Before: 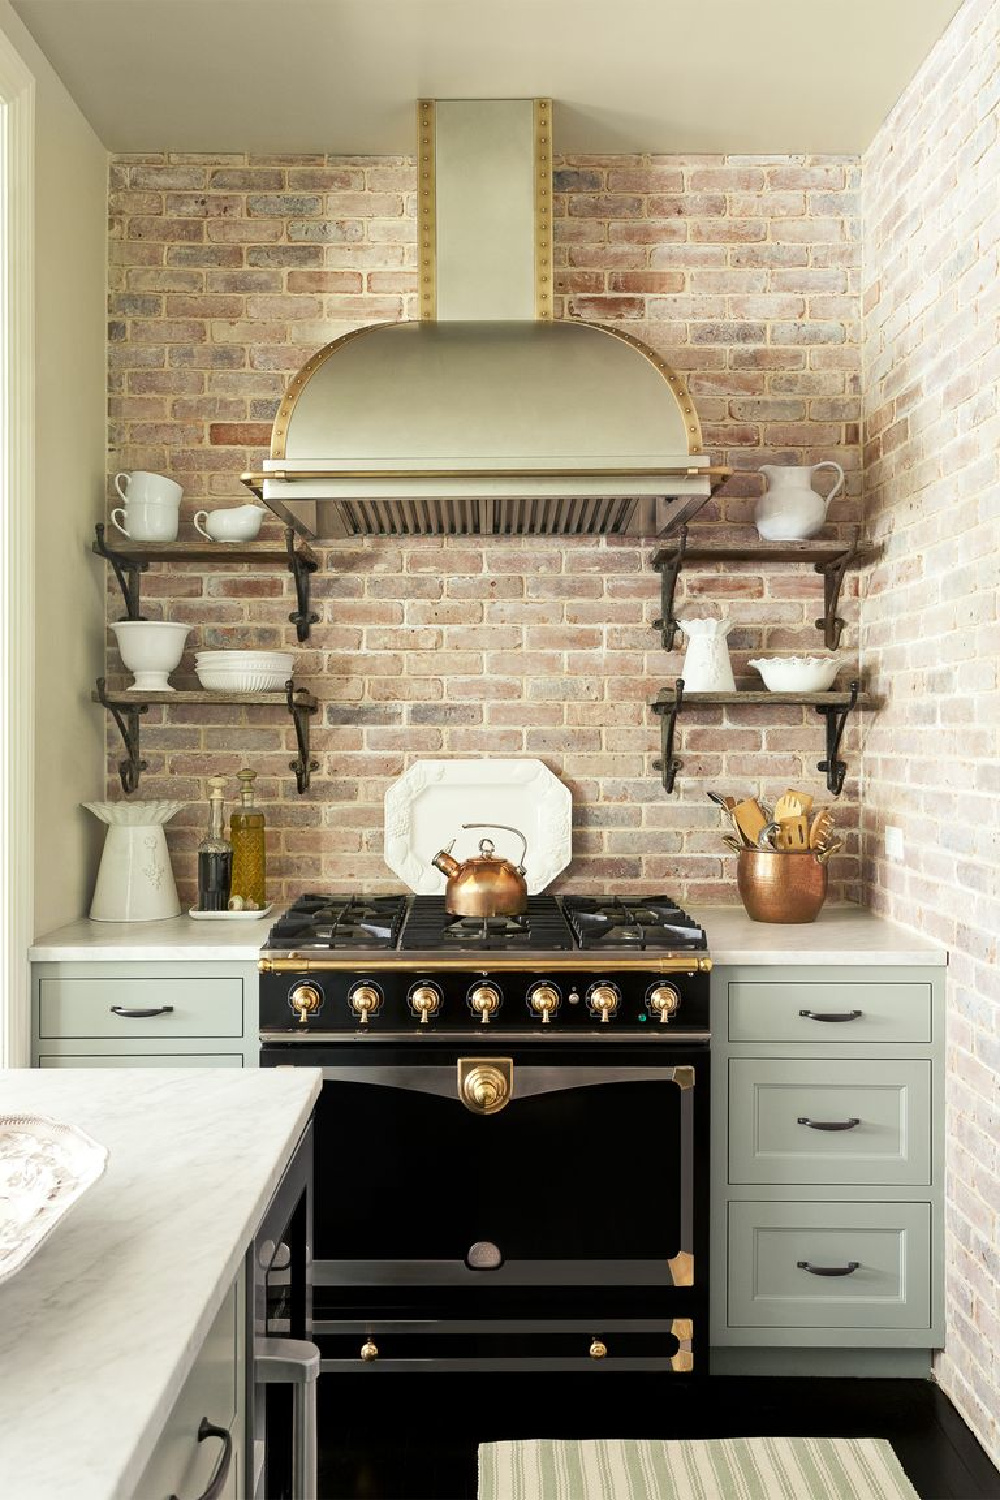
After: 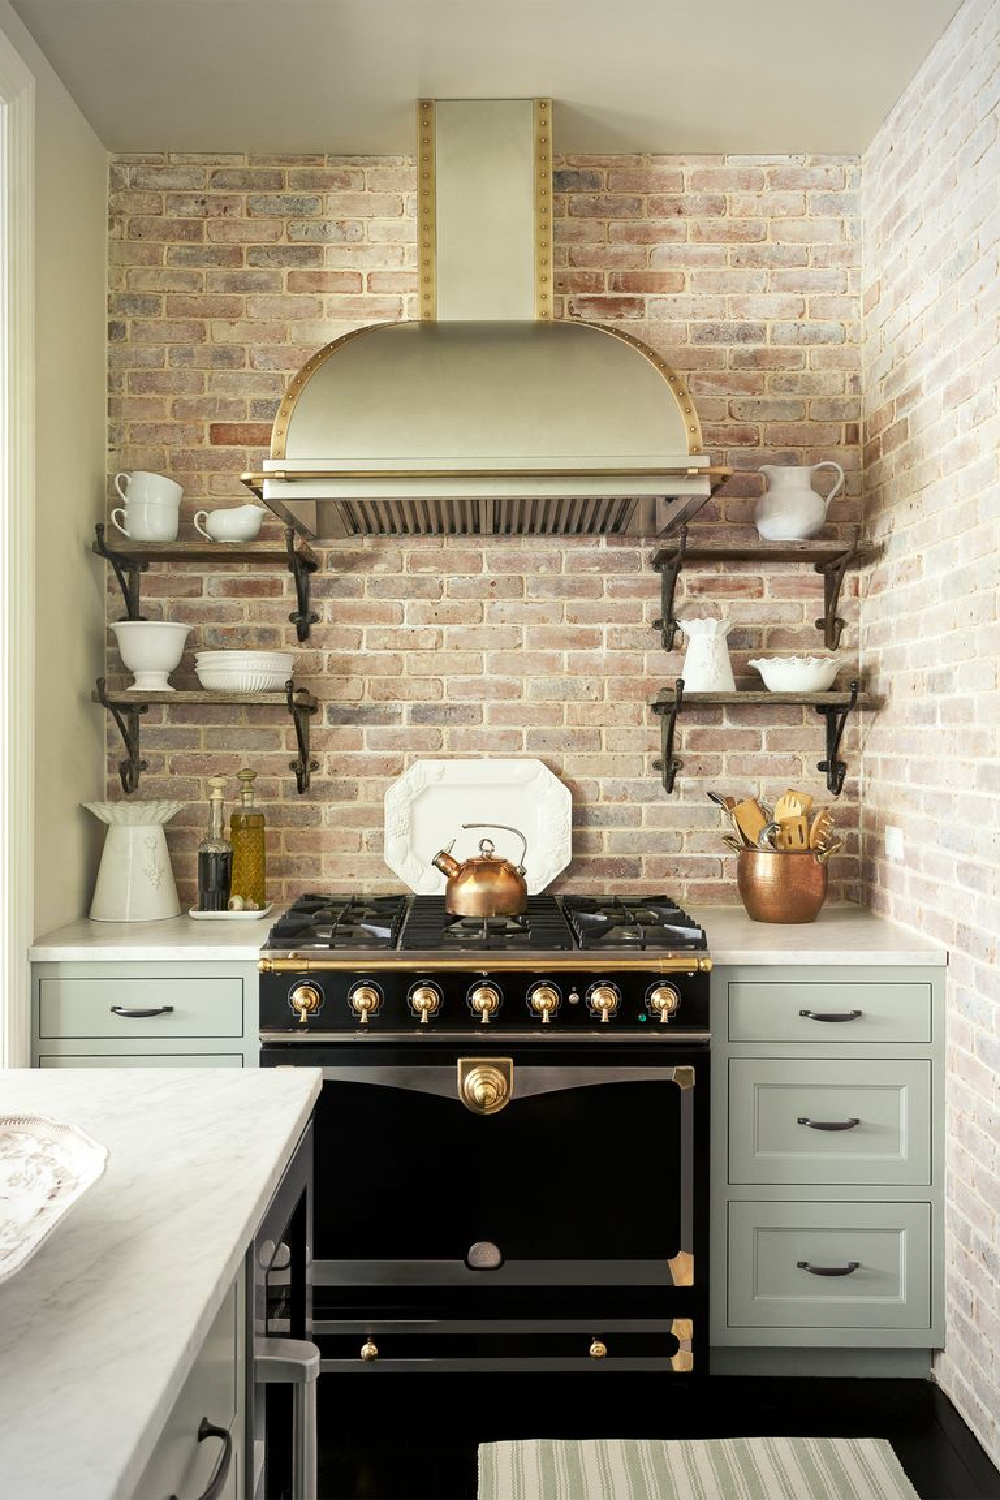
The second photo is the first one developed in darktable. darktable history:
vignetting: fall-off radius 60.52%
